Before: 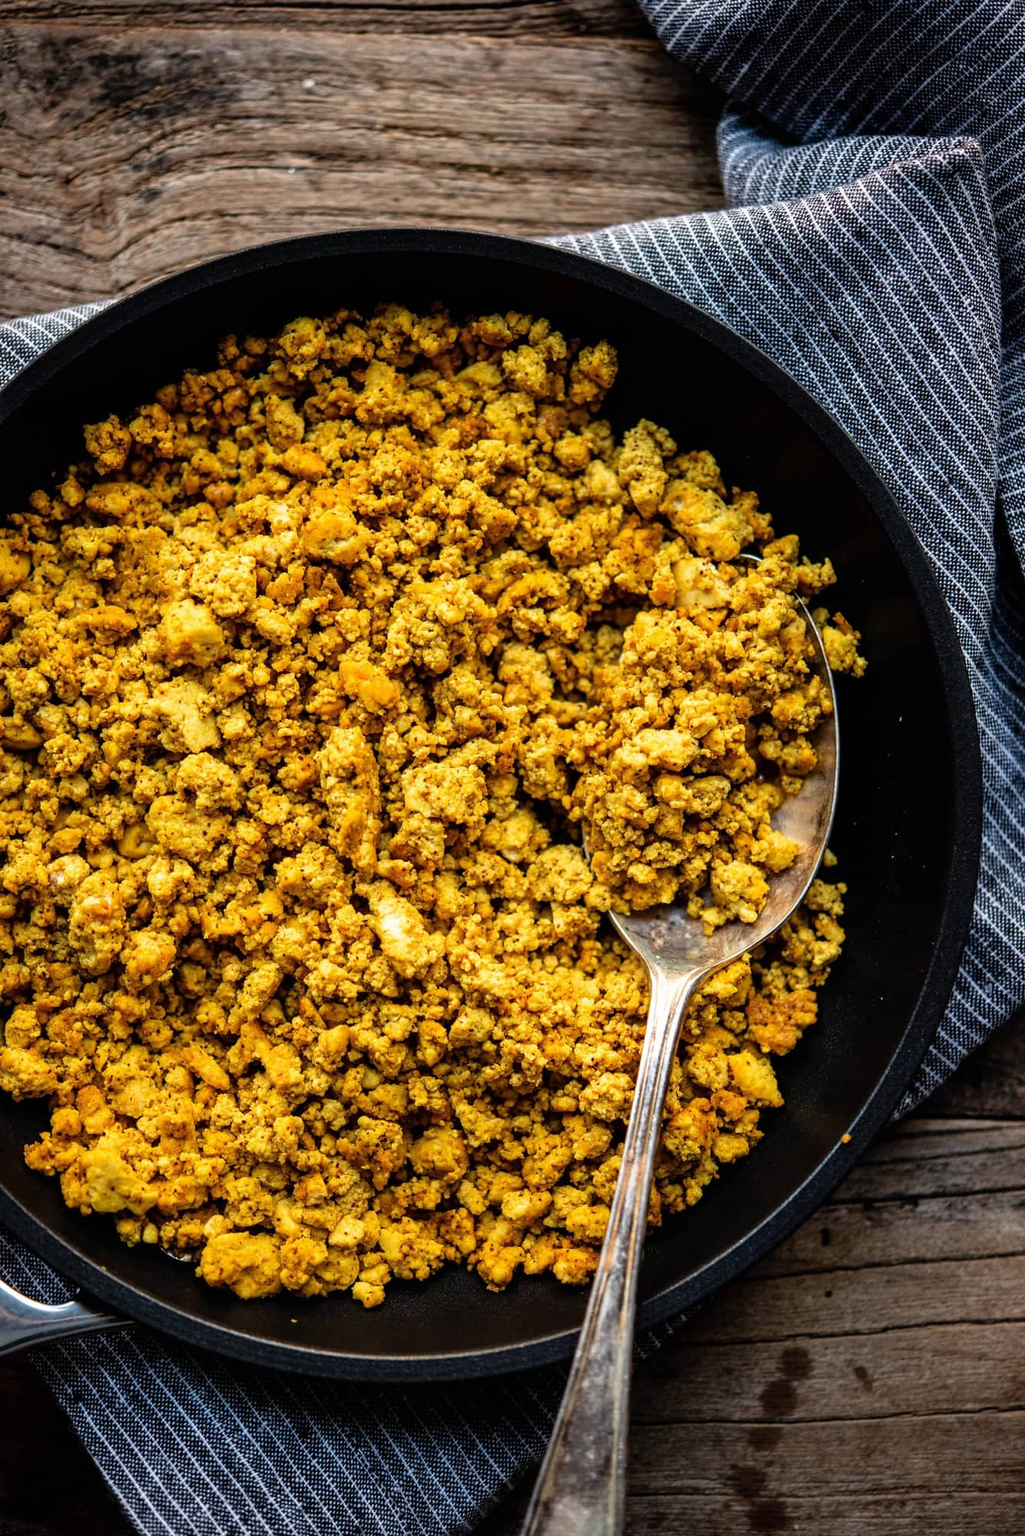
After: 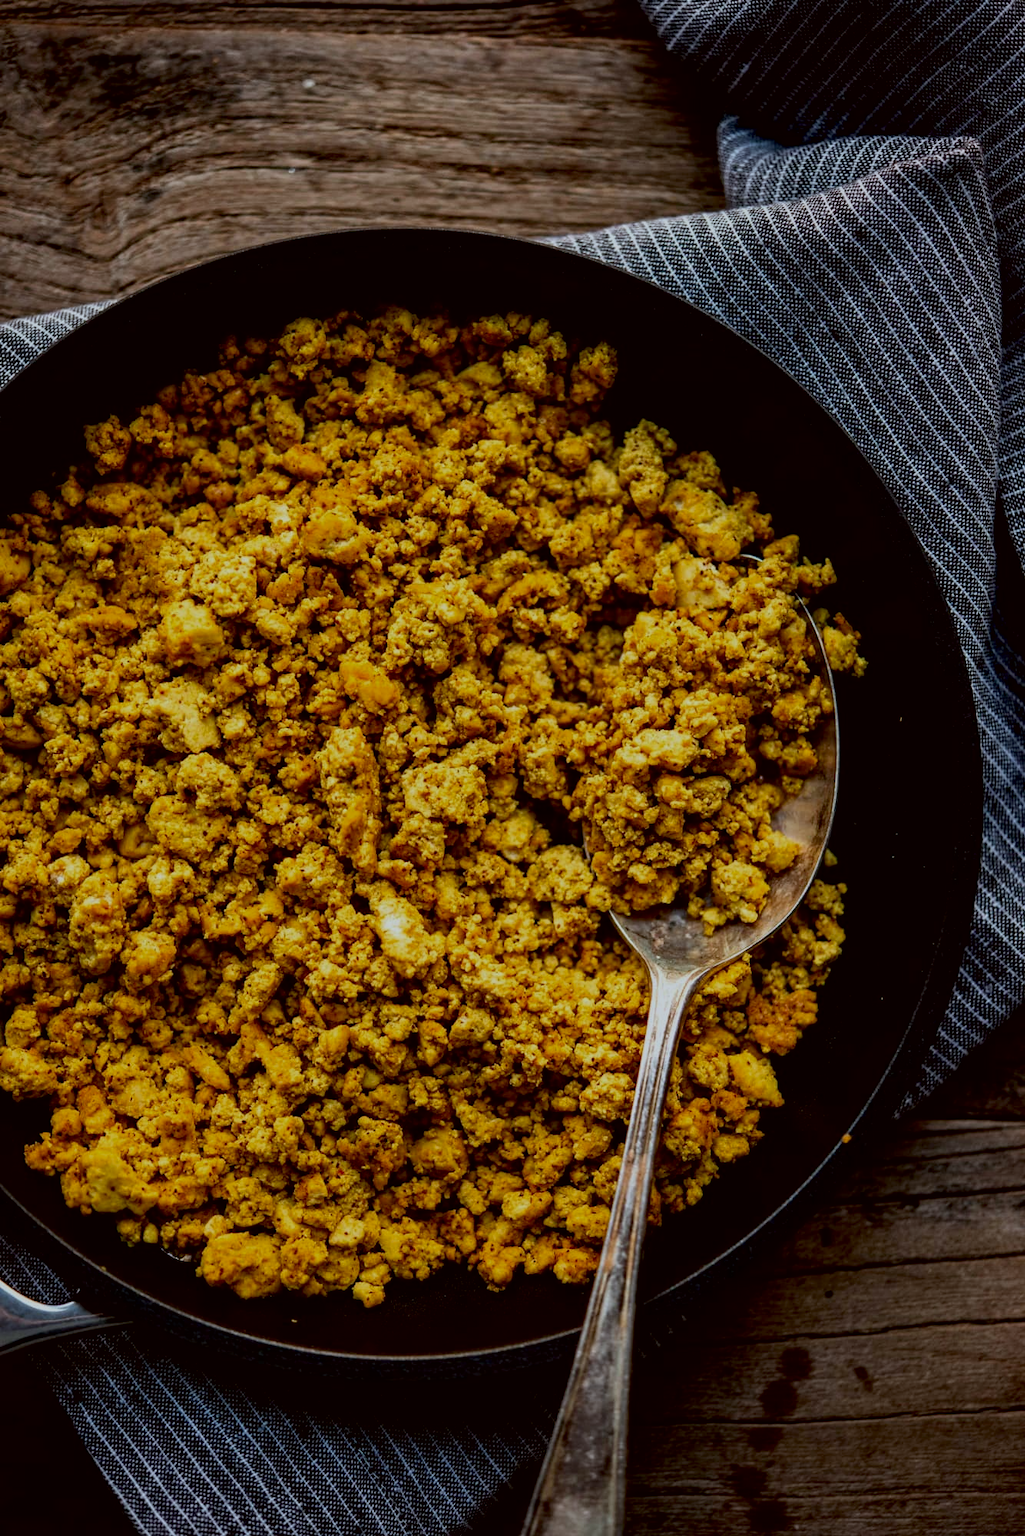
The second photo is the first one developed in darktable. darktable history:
exposure: black level correction 0.009, exposure -0.637 EV, compensate highlight preservation false
color correction: highlights a* -3.28, highlights b* -6.24, shadows a* 3.1, shadows b* 5.19
contrast brightness saturation: brightness -0.09
